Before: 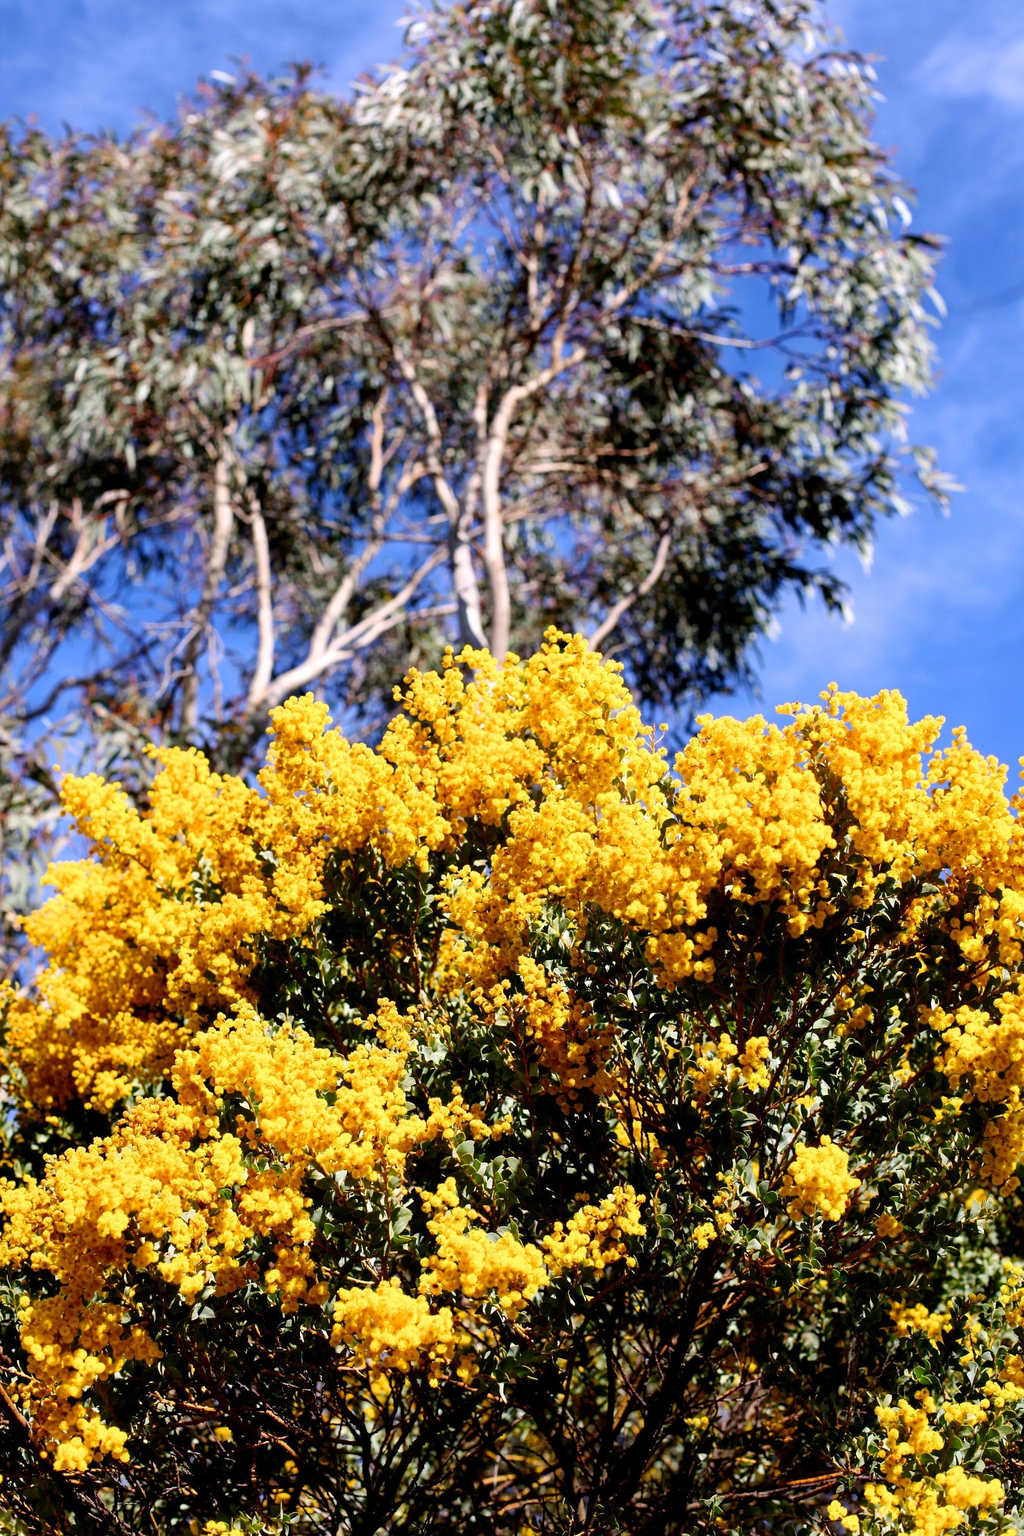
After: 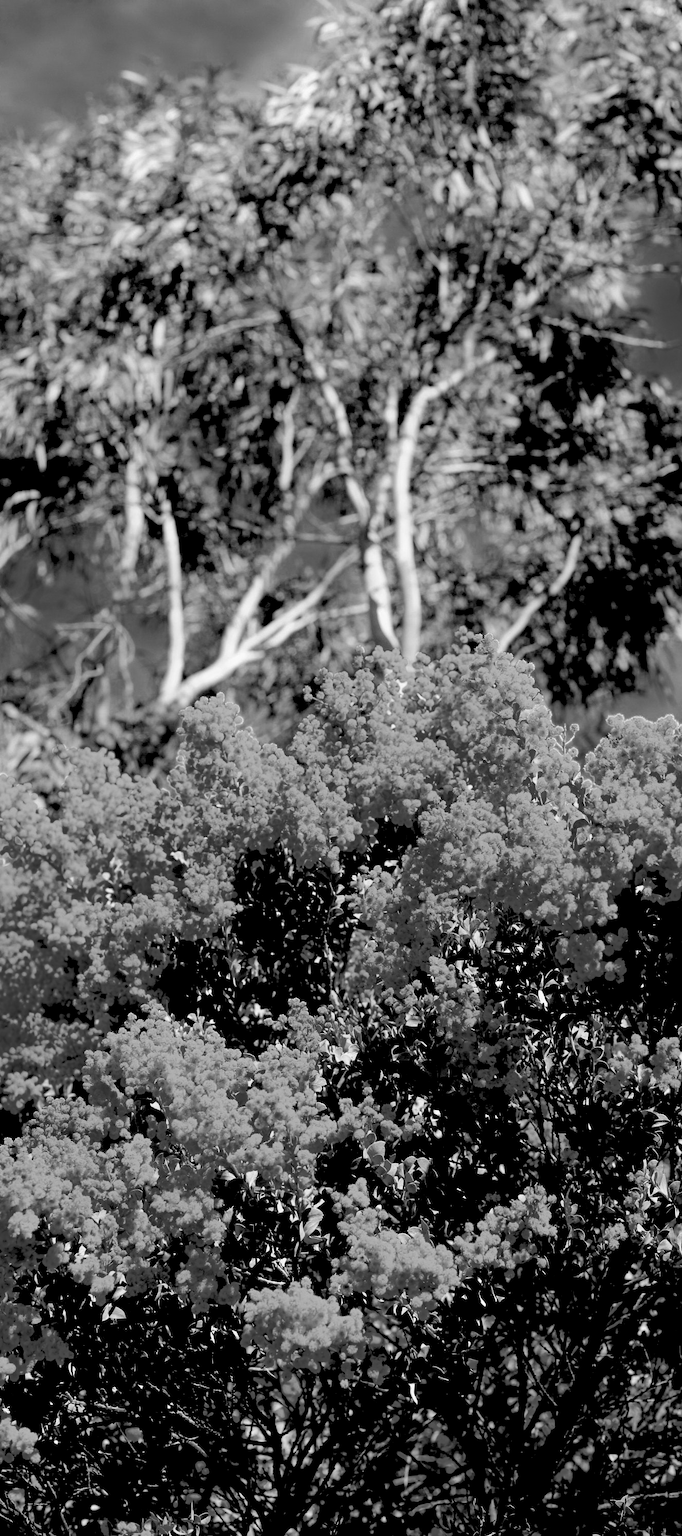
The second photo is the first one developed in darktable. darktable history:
crop and rotate: left 8.786%, right 24.548%
rgb levels: levels [[0.029, 0.461, 0.922], [0, 0.5, 1], [0, 0.5, 1]]
color balance rgb: perceptual saturation grading › global saturation 25%, perceptual brilliance grading › mid-tones 10%, perceptual brilliance grading › shadows 15%, global vibrance 20%
tone equalizer: on, module defaults
contrast equalizer: y [[0.5, 0.486, 0.447, 0.446, 0.489, 0.5], [0.5 ×6], [0.5 ×6], [0 ×6], [0 ×6]]
monochrome: a 0, b 0, size 0.5, highlights 0.57
